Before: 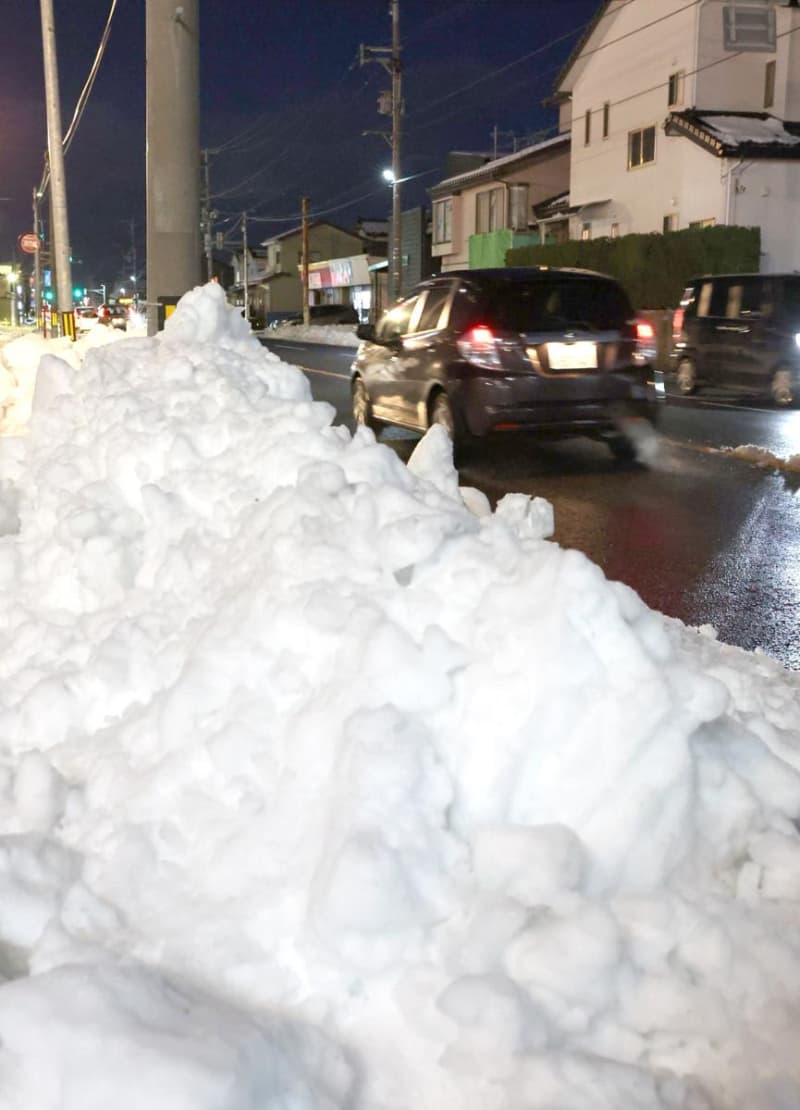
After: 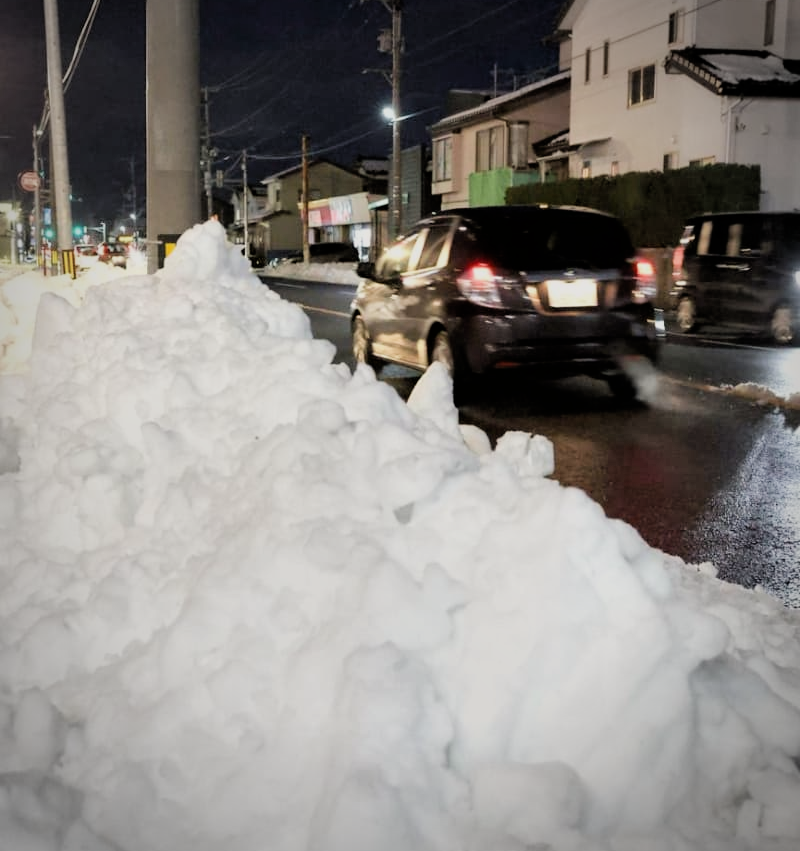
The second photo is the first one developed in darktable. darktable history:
filmic rgb: black relative exposure -5 EV, hardness 2.88, contrast 1.2
white balance: red 1.009, blue 0.985
vignetting: fall-off start 71.74%
crop: top 5.667%, bottom 17.637%
shadows and highlights: shadows 12, white point adjustment 1.2, soften with gaussian
